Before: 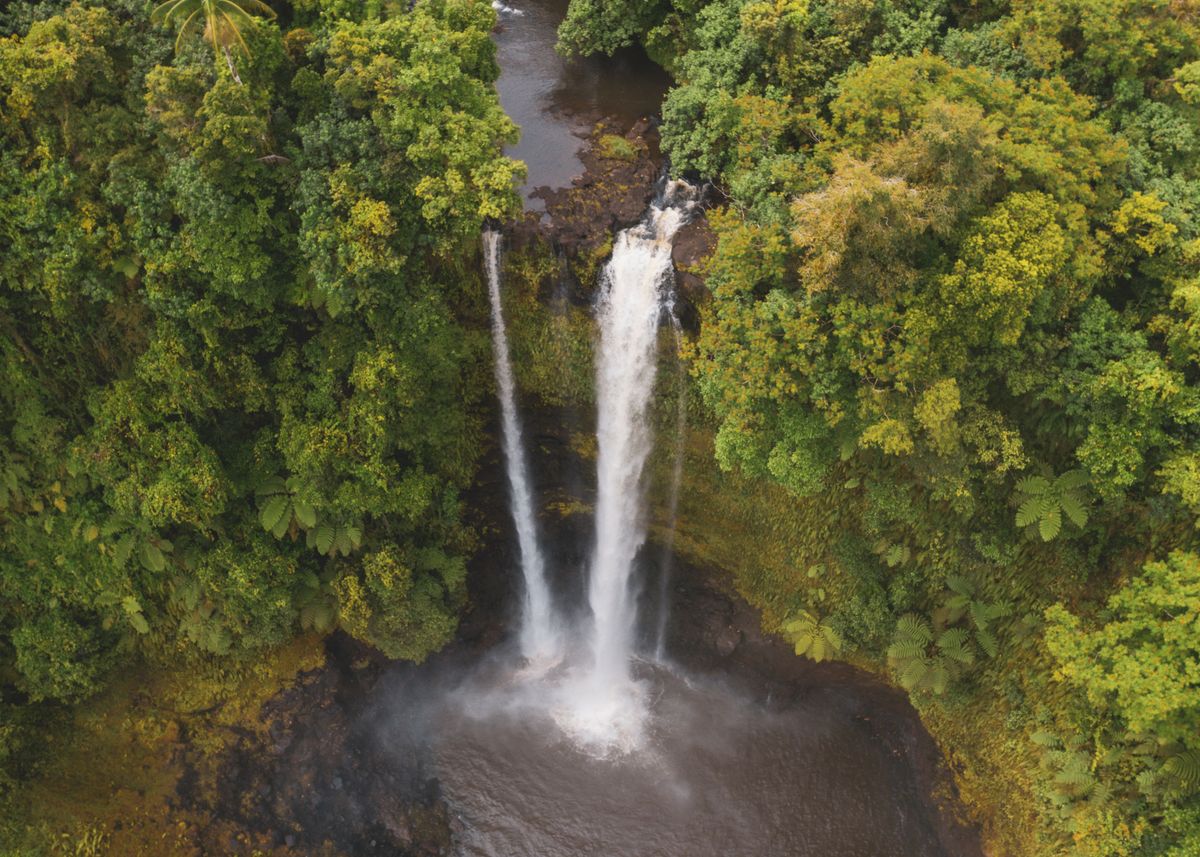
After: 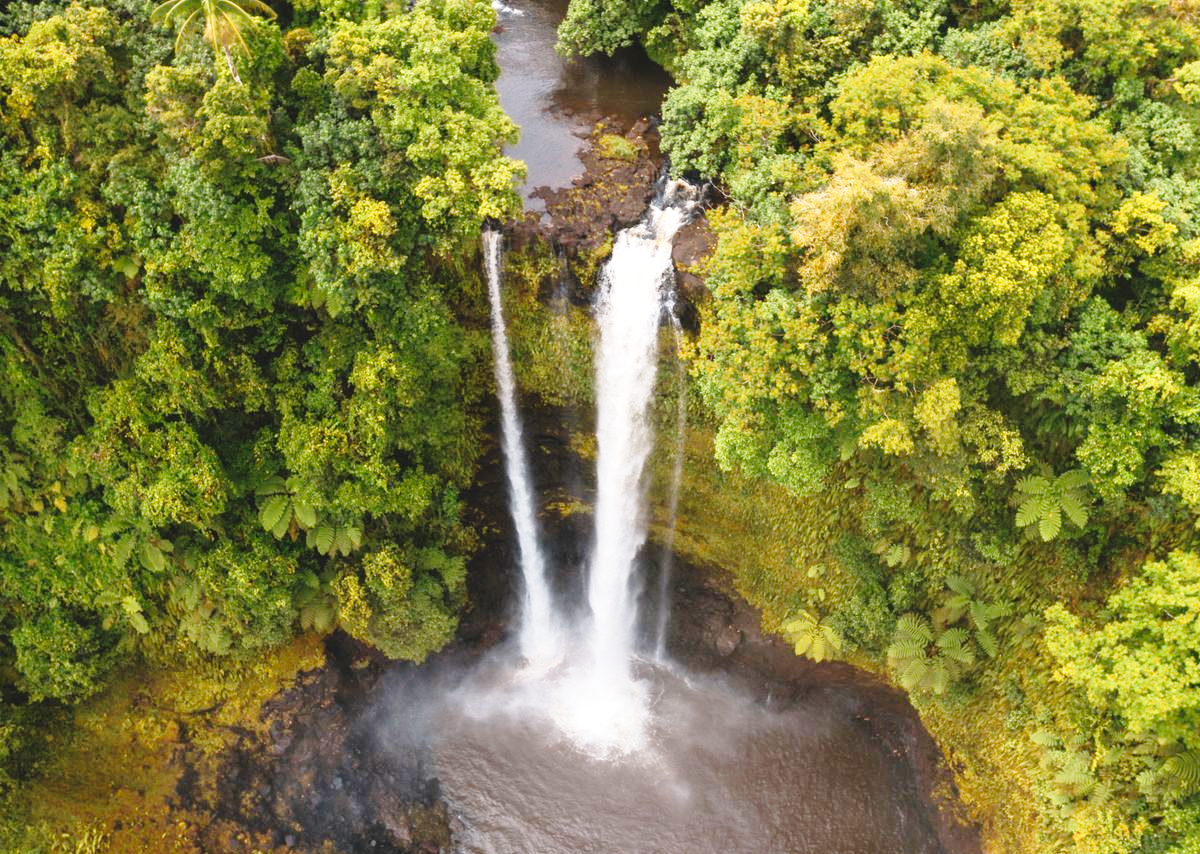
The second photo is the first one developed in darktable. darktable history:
base curve: curves: ch0 [(0, 0) (0.028, 0.03) (0.121, 0.232) (0.46, 0.748) (0.859, 0.968) (1, 1)], preserve colors none
exposure: black level correction 0.003, exposure 0.383 EV, compensate highlight preservation false
crop: top 0.05%, bottom 0.098%
